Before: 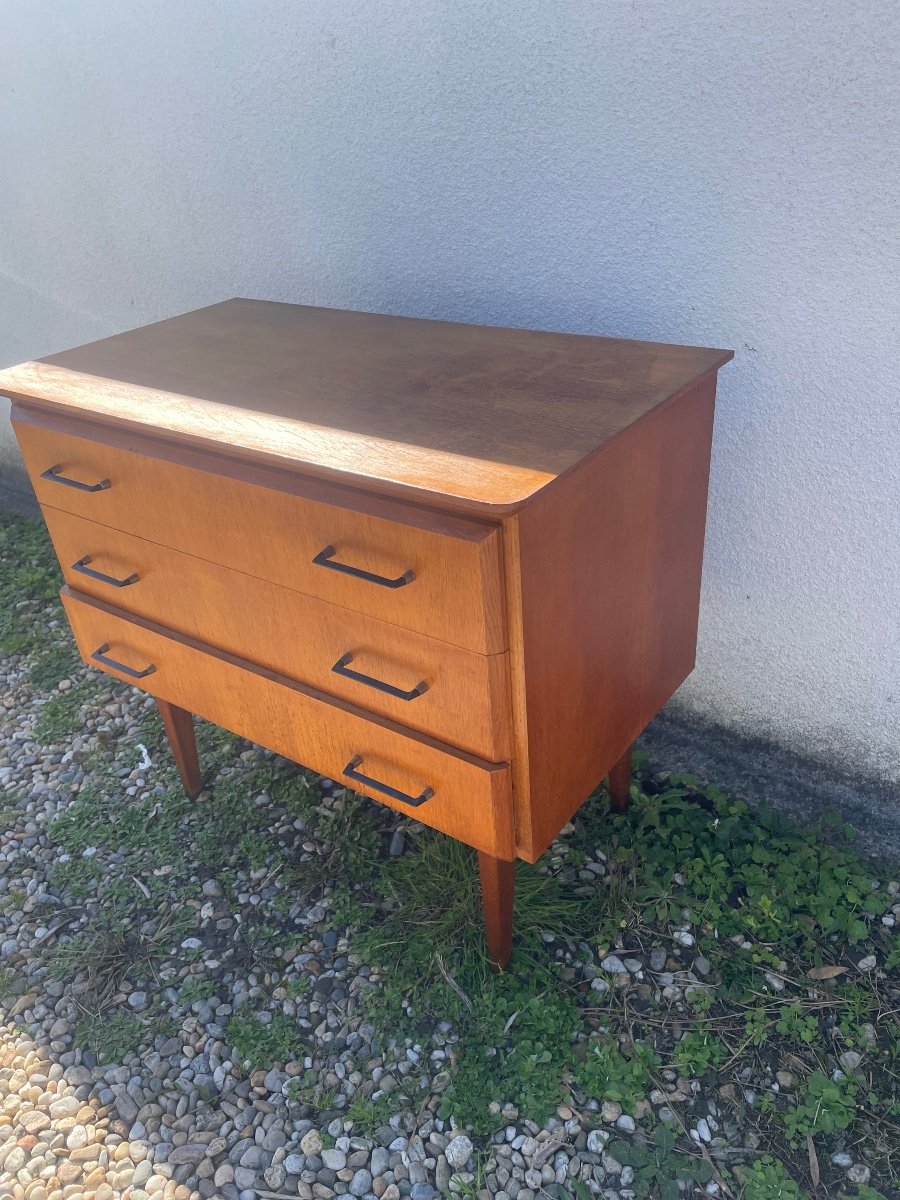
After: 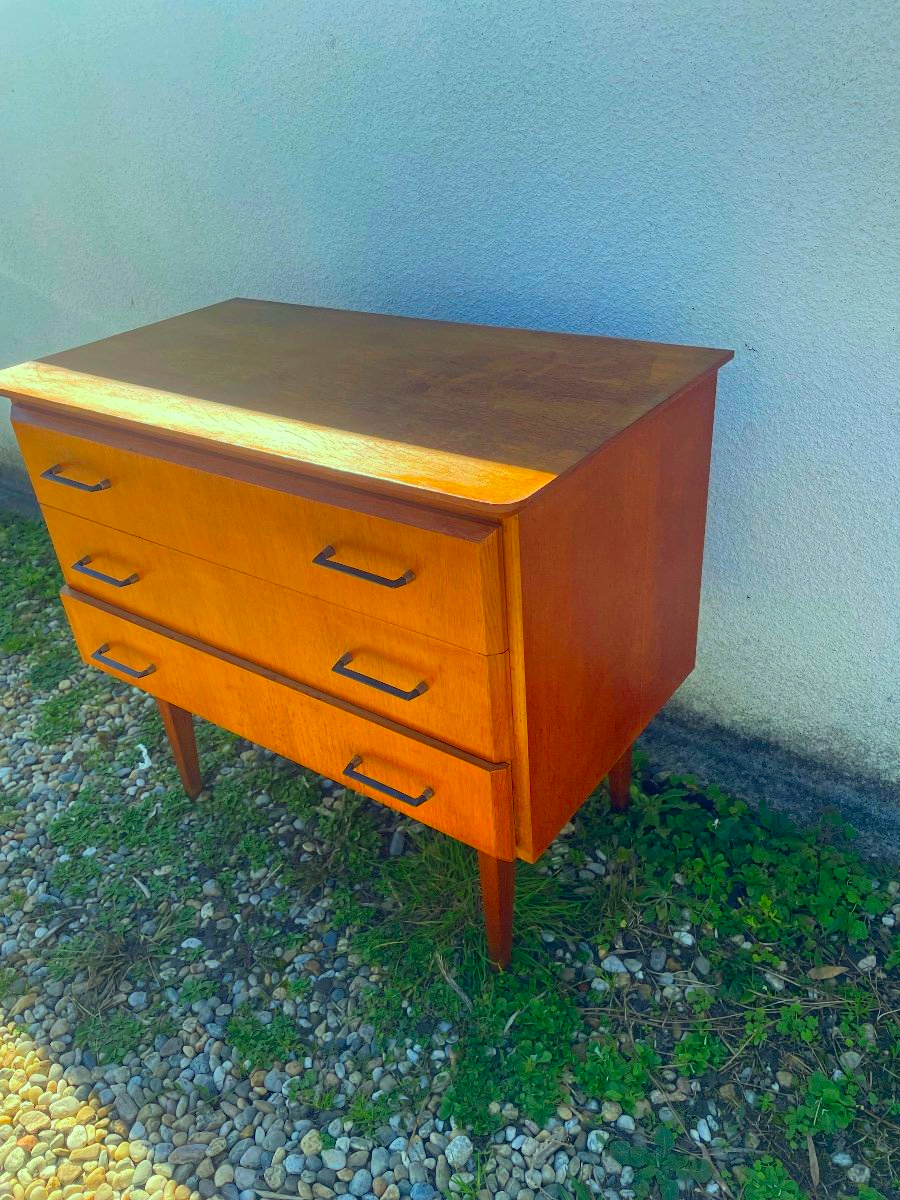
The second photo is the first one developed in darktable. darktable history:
haze removal: on, module defaults
color correction: highlights a* -10.77, highlights b* 9.8, saturation 1.72
